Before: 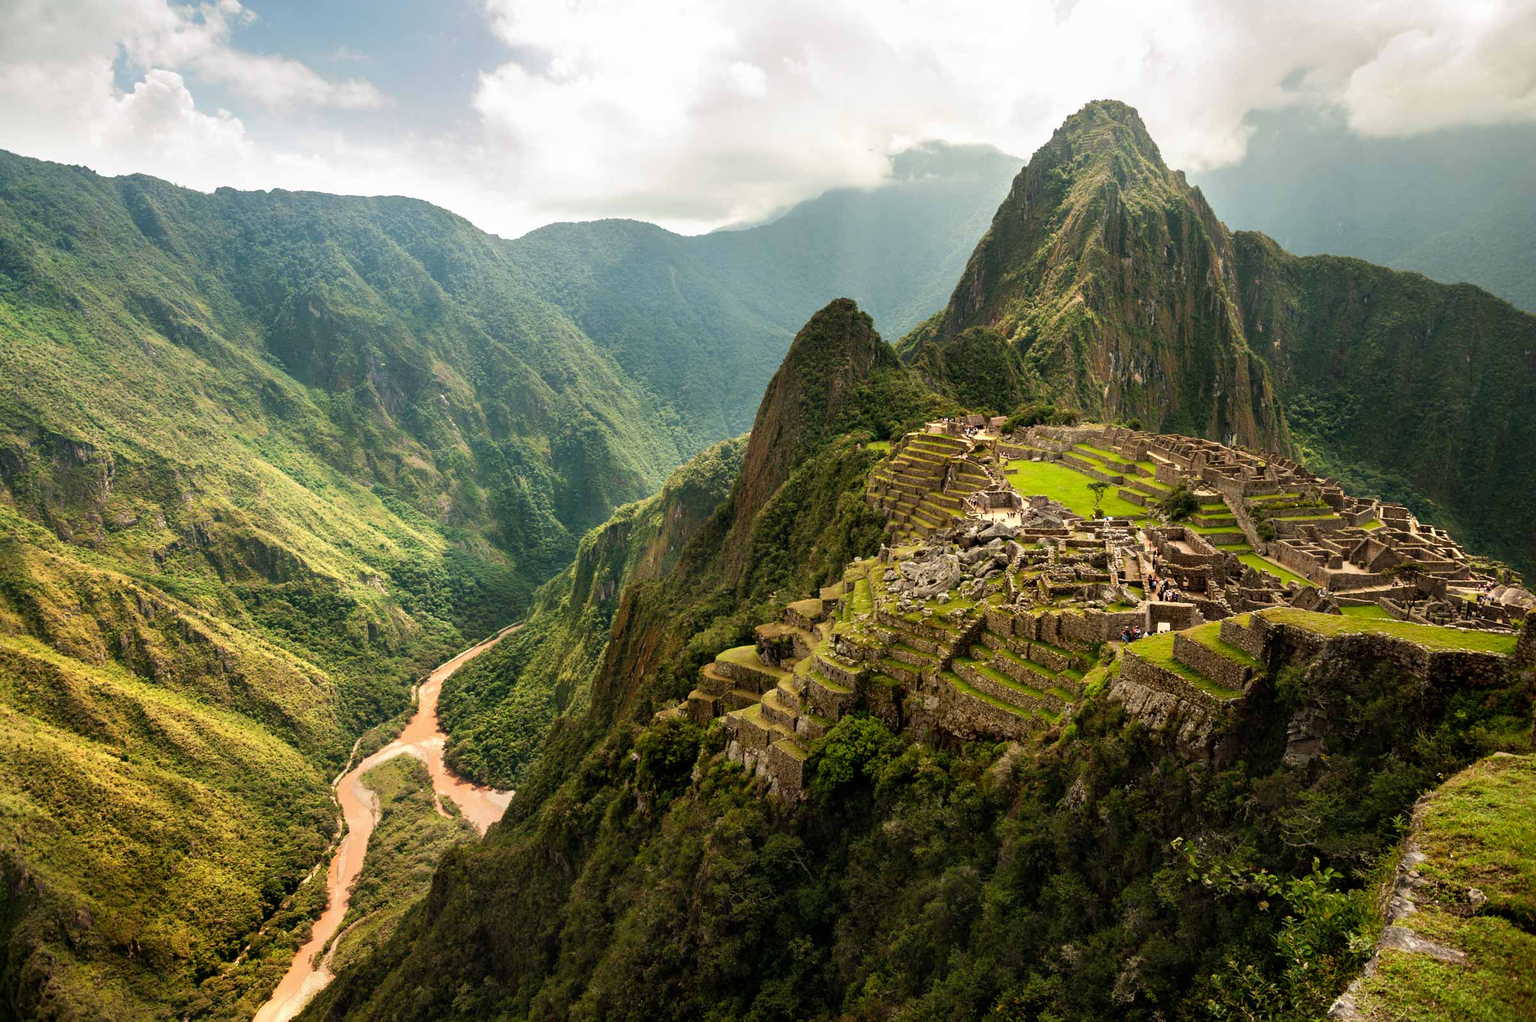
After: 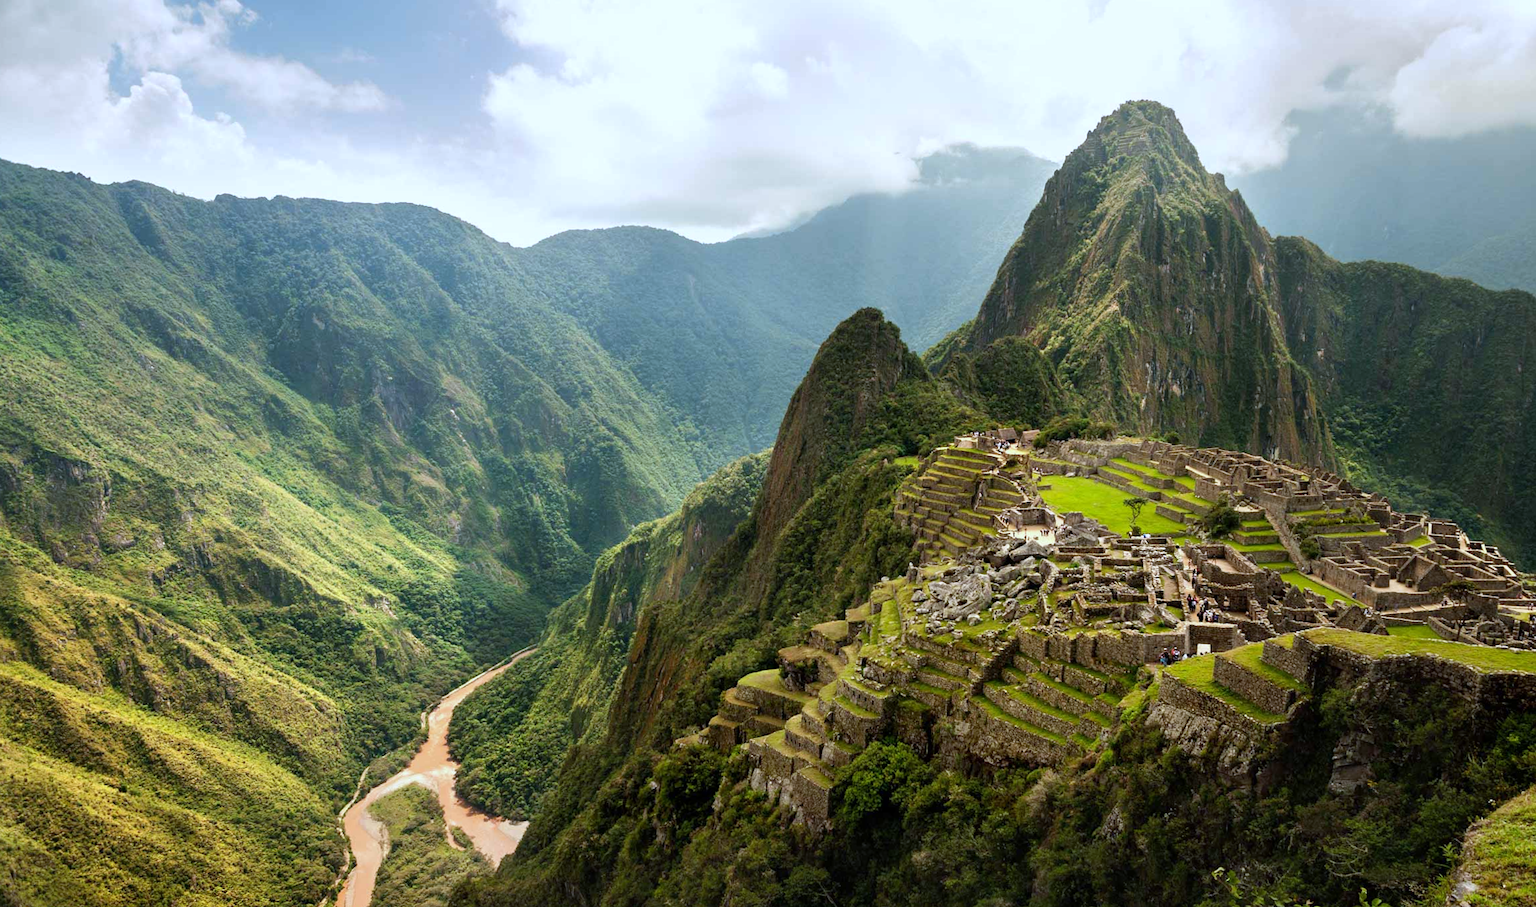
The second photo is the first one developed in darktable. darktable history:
crop and rotate: angle 0.2°, left 0.275%, right 3.127%, bottom 14.18%
white balance: red 0.931, blue 1.11
